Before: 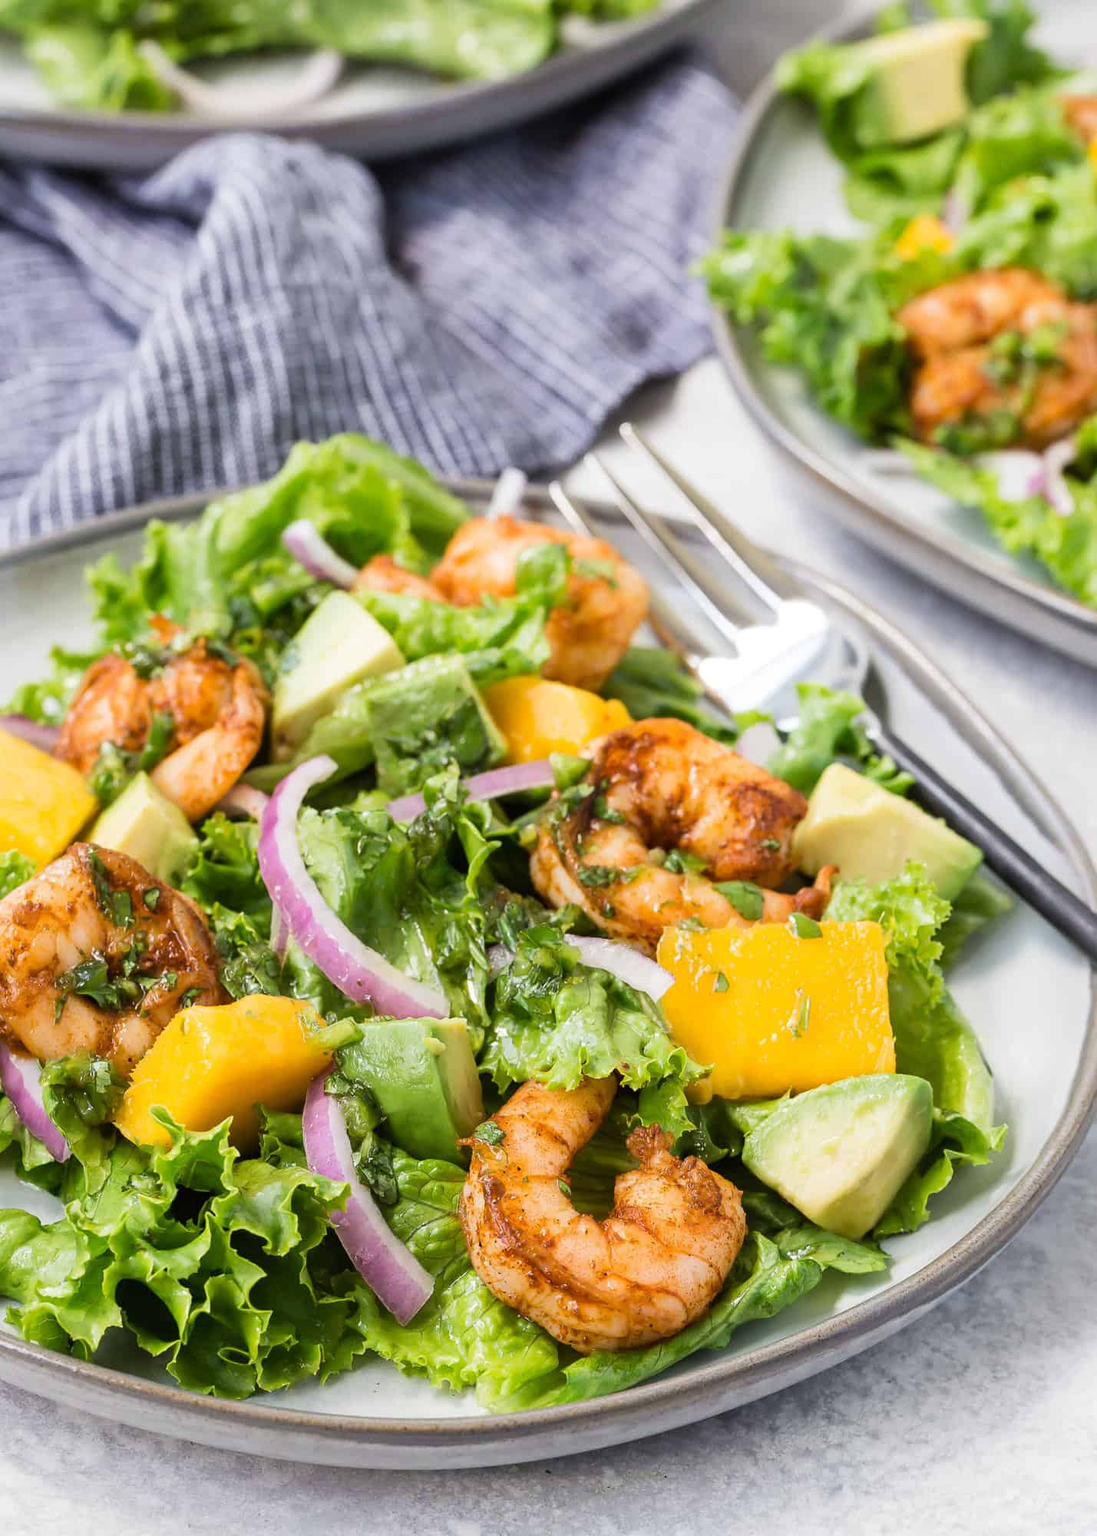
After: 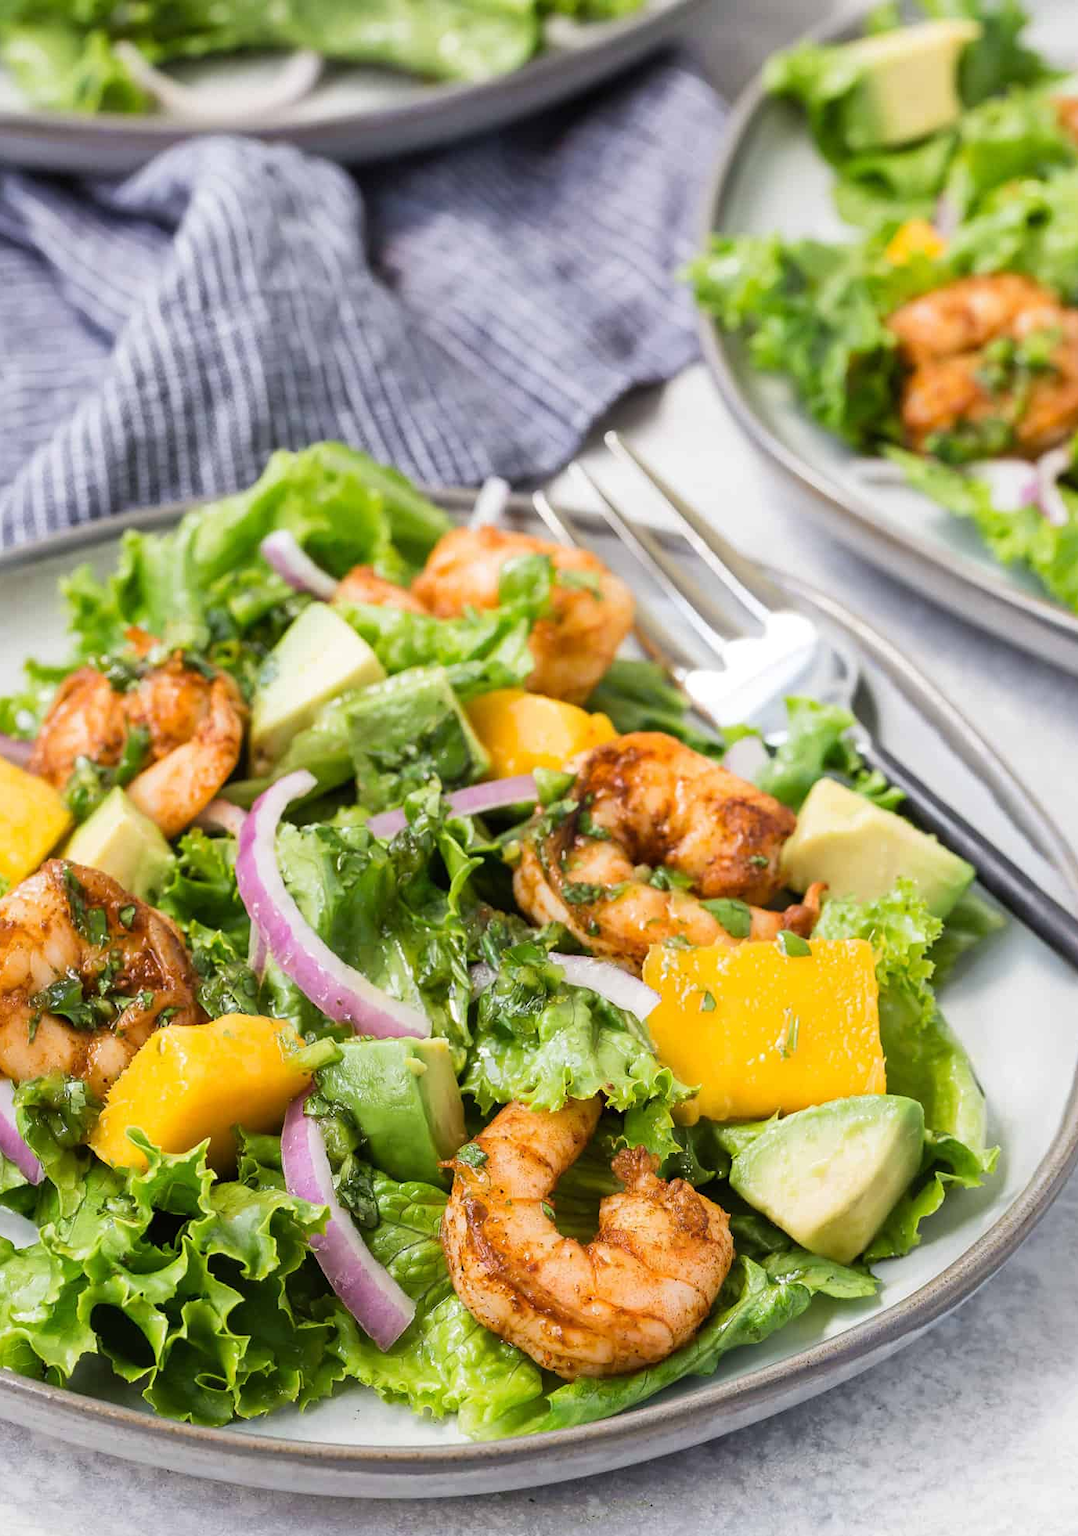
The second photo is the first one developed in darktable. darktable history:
crop and rotate: left 2.486%, right 1.146%, bottom 1.899%
